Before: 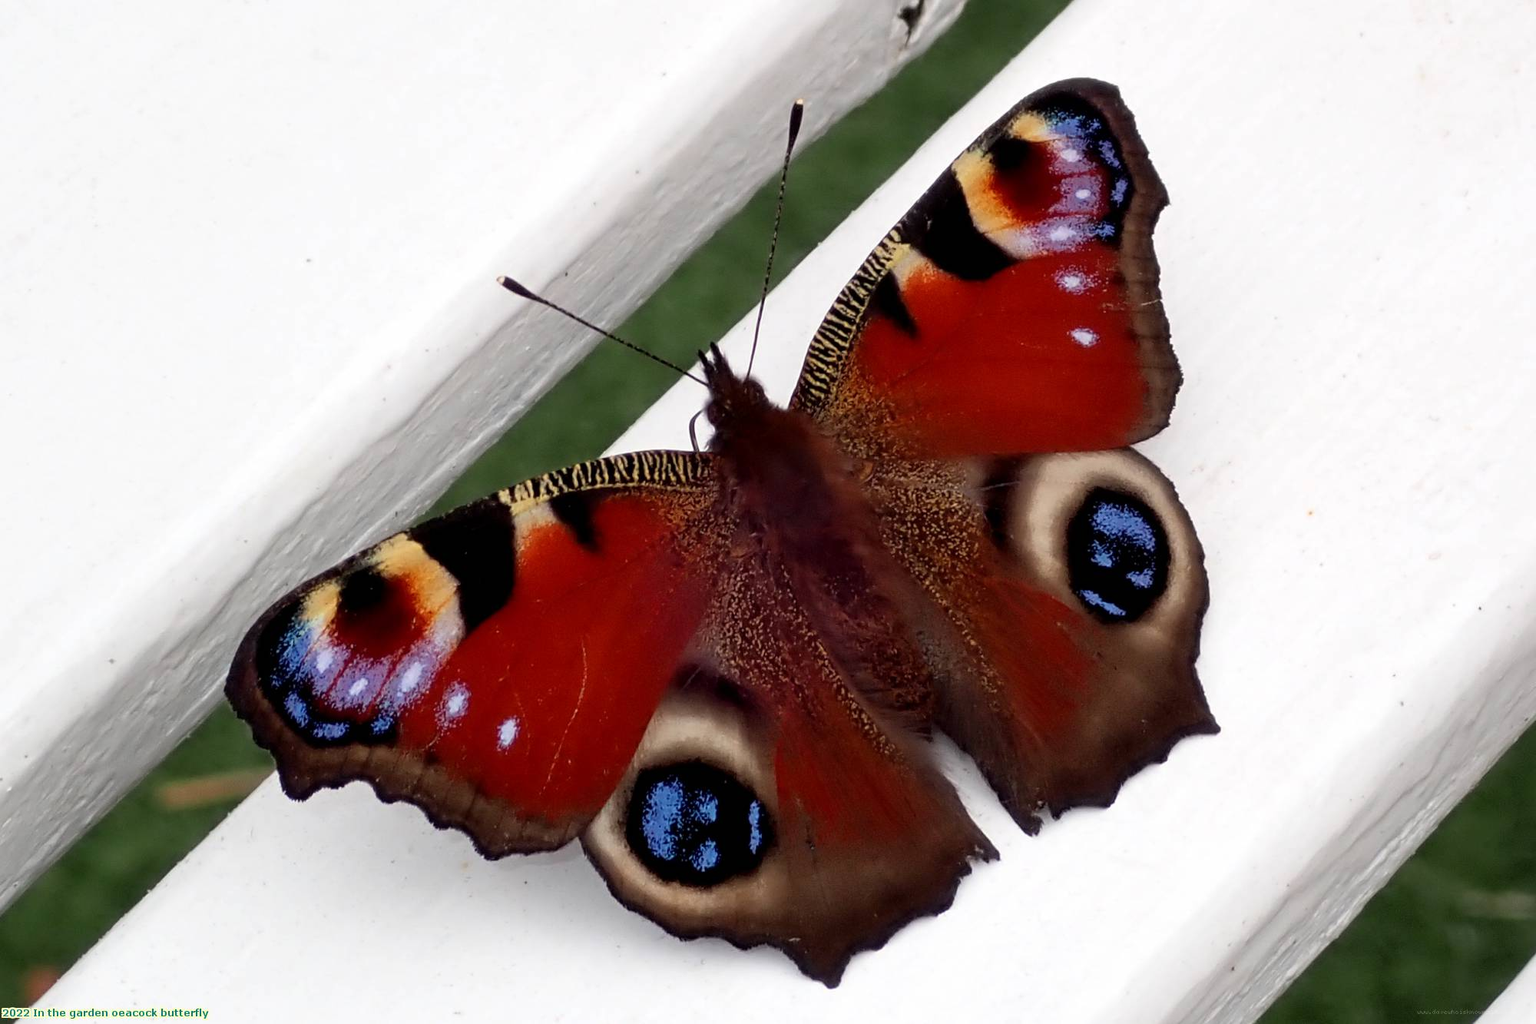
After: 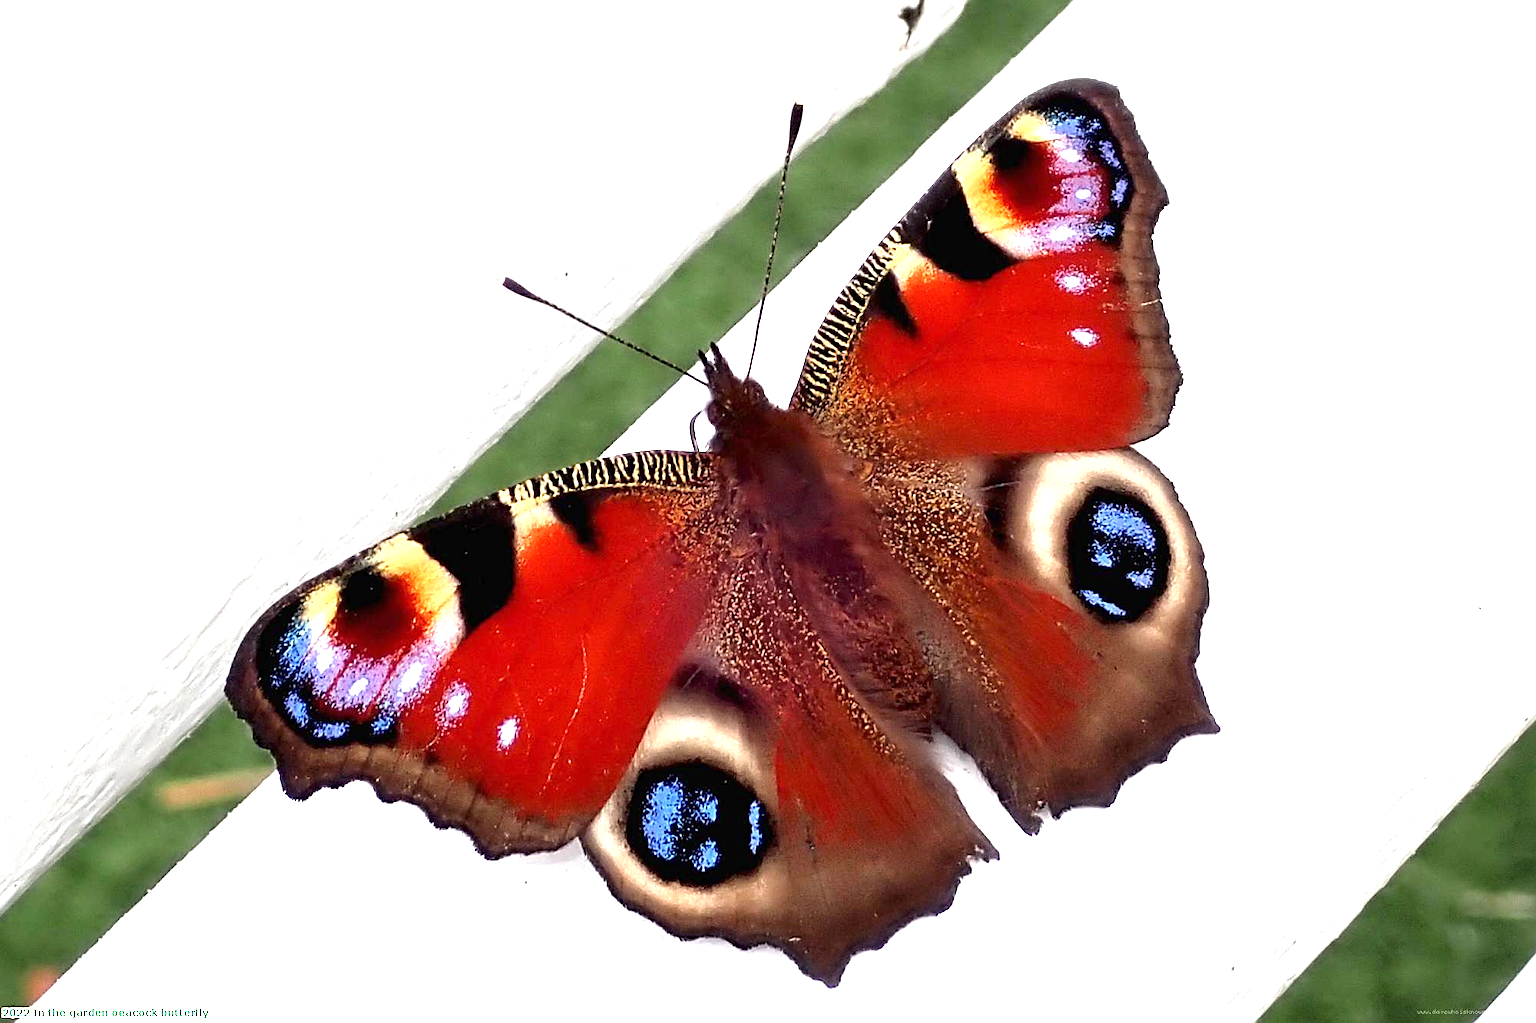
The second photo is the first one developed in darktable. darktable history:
contrast equalizer: y [[0.5 ×6], [0.5 ×6], [0.5, 0.5, 0.501, 0.545, 0.707, 0.863], [0 ×6], [0 ×6]]
sharpen: on, module defaults
exposure: black level correction 0, exposure 1.675 EV, compensate exposure bias true, compensate highlight preservation false
